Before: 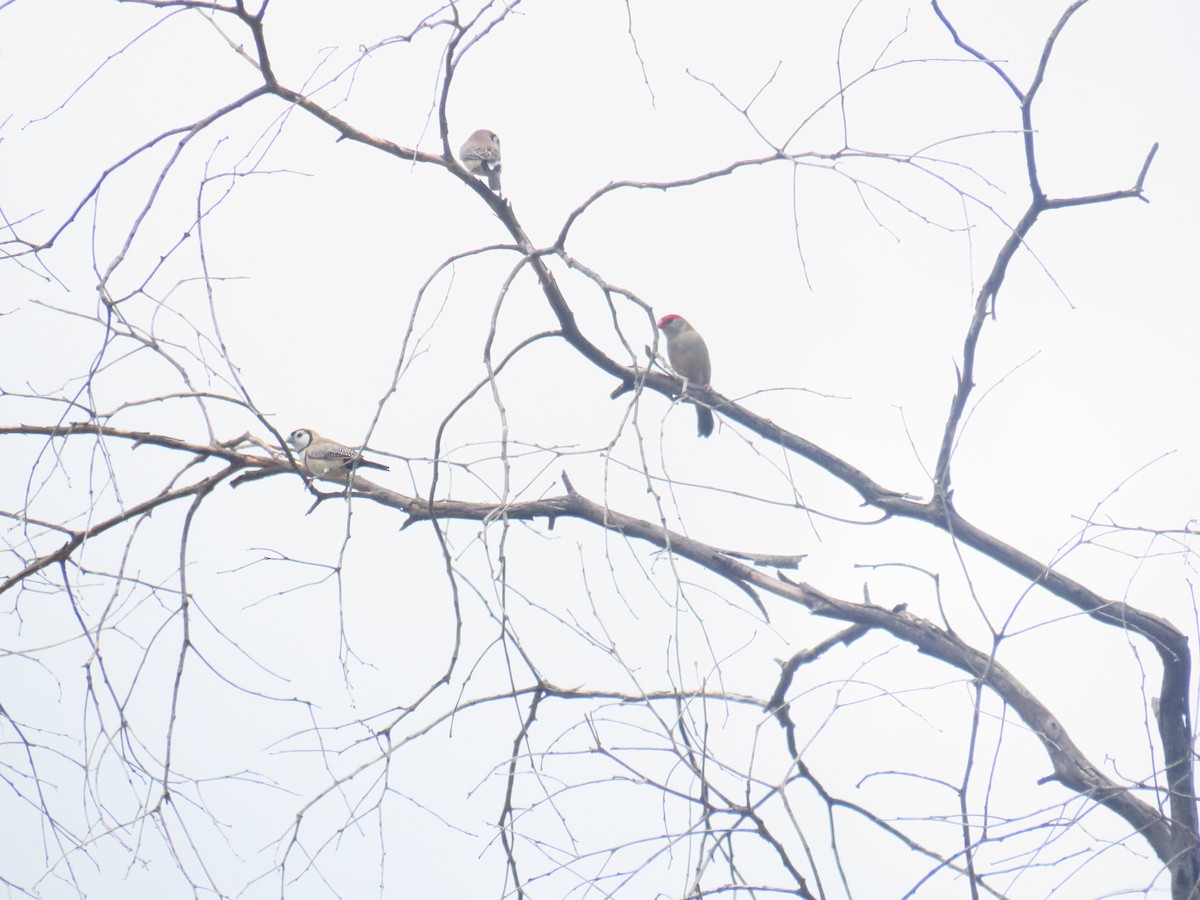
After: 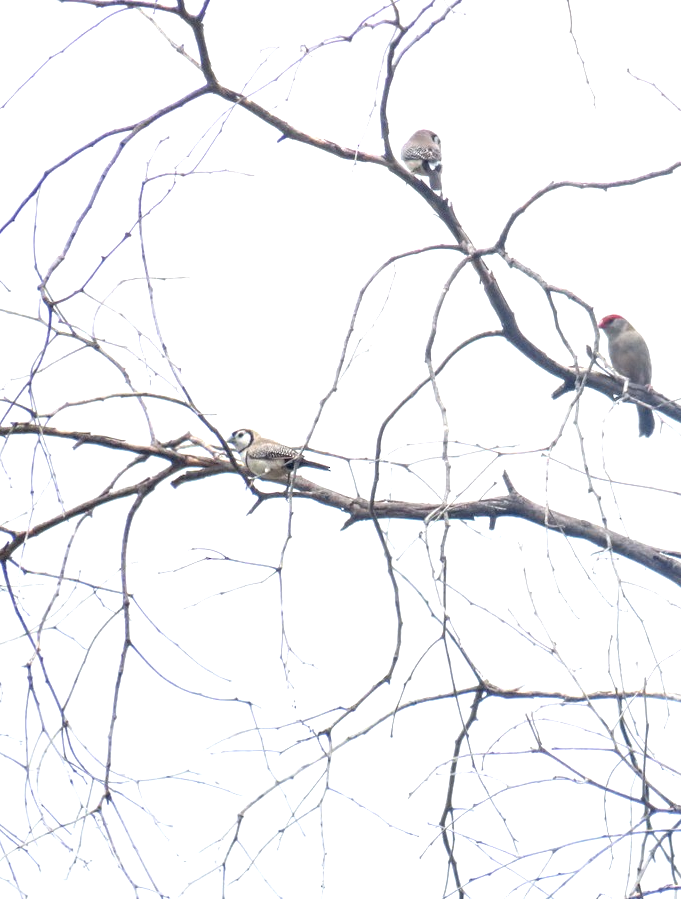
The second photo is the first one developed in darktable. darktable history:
crop: left 4.99%, right 38.196%
local contrast: highlights 21%, shadows 70%, detail 170%
exposure: black level correction 0.001, exposure 0.498 EV, compensate highlight preservation false
